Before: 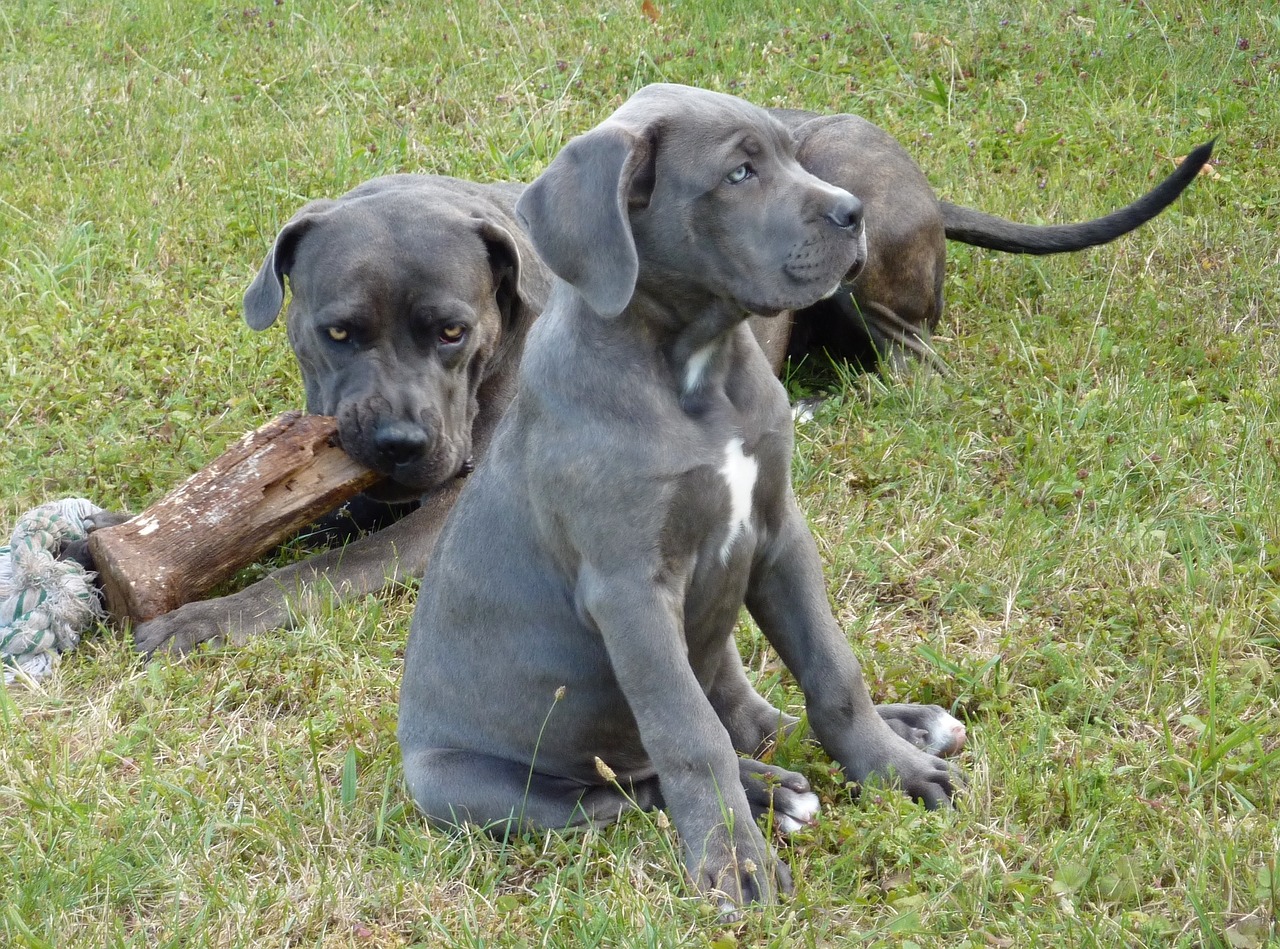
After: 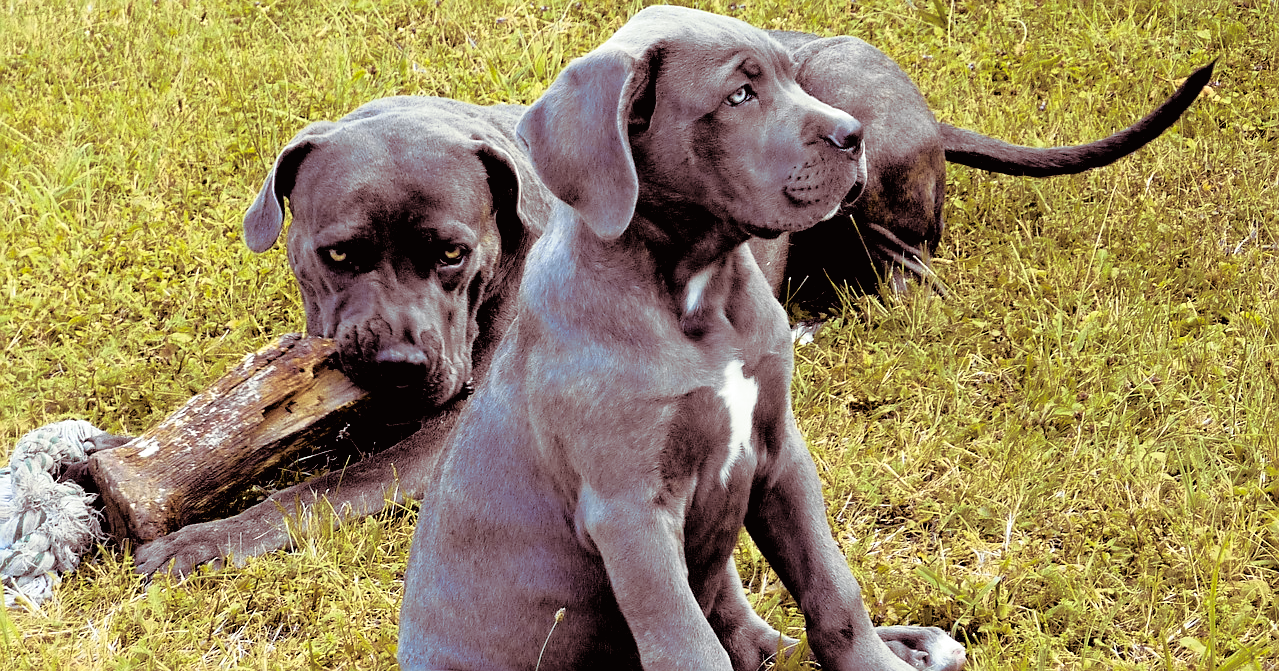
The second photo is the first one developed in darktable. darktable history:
sharpen: on, module defaults
color correction: highlights a* -0.182, highlights b* -0.124
crop and rotate: top 8.293%, bottom 20.996%
color contrast: green-magenta contrast 1.12, blue-yellow contrast 1.95, unbound 0
tone curve: curves: ch0 [(0, 0.009) (0.105, 0.08) (0.195, 0.18) (0.283, 0.316) (0.384, 0.434) (0.485, 0.531) (0.638, 0.69) (0.81, 0.872) (1, 0.977)]; ch1 [(0, 0) (0.161, 0.092) (0.35, 0.33) (0.379, 0.401) (0.456, 0.469) (0.502, 0.5) (0.525, 0.514) (0.586, 0.604) (0.642, 0.645) (0.858, 0.817) (1, 0.942)]; ch2 [(0, 0) (0.371, 0.362) (0.437, 0.437) (0.48, 0.49) (0.53, 0.515) (0.56, 0.571) (0.622, 0.606) (0.881, 0.795) (1, 0.929)], color space Lab, independent channels, preserve colors none
split-toning: on, module defaults
rgb levels: levels [[0.034, 0.472, 0.904], [0, 0.5, 1], [0, 0.5, 1]]
